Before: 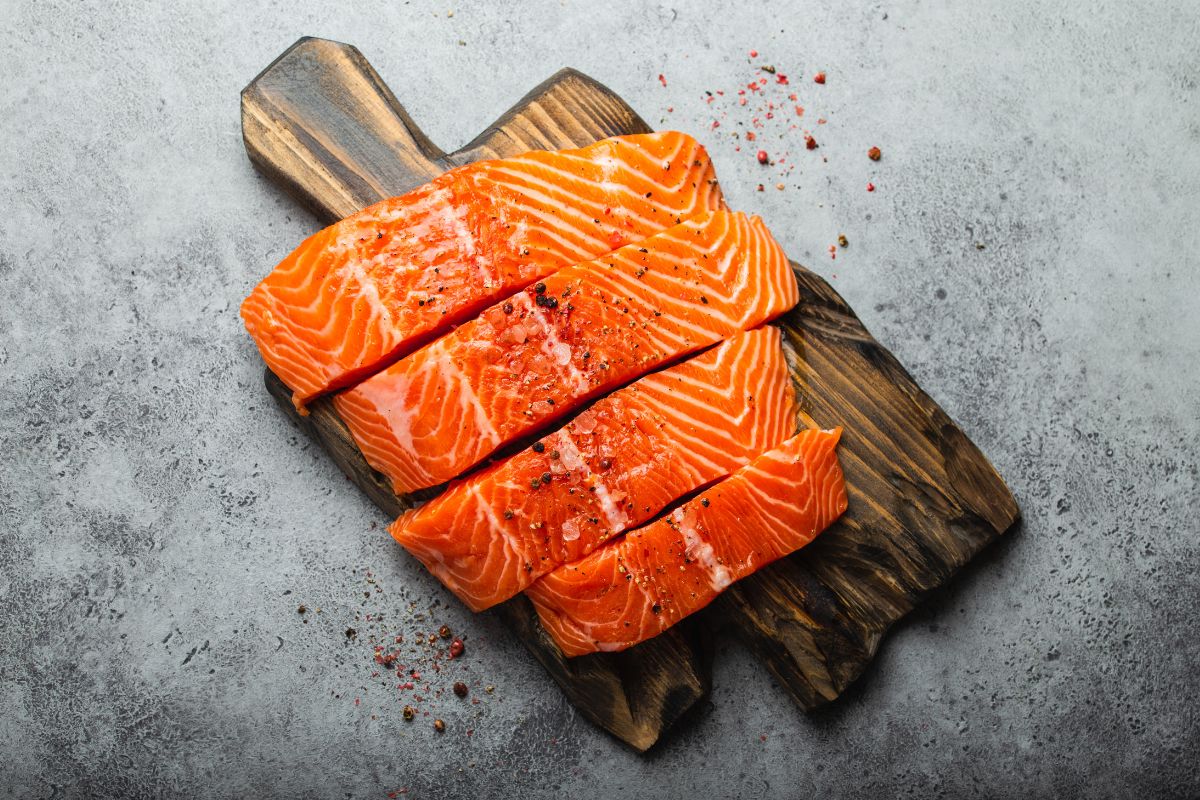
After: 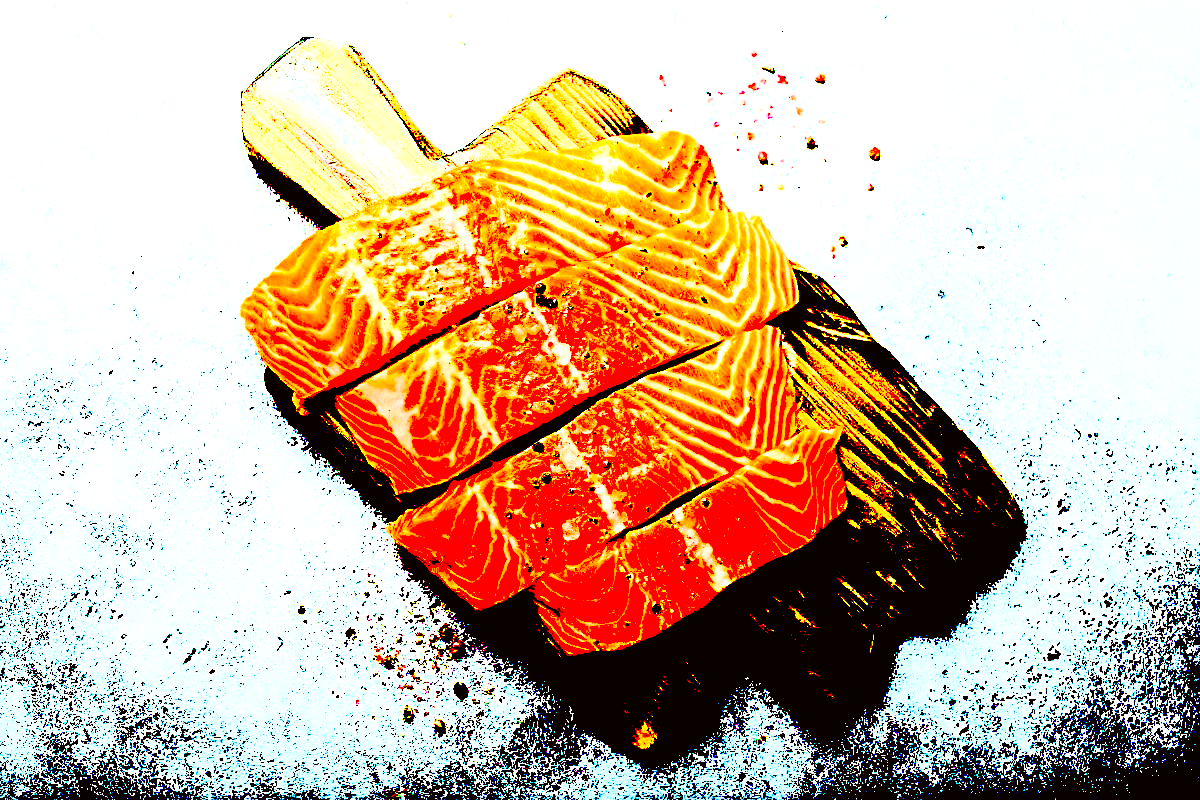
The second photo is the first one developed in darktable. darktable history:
exposure: black level correction 0.1, exposure 2.923 EV, compensate exposure bias true, compensate highlight preservation false
sharpen: on, module defaults
base curve: curves: ch0 [(0, 0) (0.025, 0.046) (0.112, 0.277) (0.467, 0.74) (0.814, 0.929) (1, 0.942)], exposure shift 0.01
color correction: highlights a* -2.93, highlights b* -2.38, shadows a* 2.56, shadows b* 2.9
